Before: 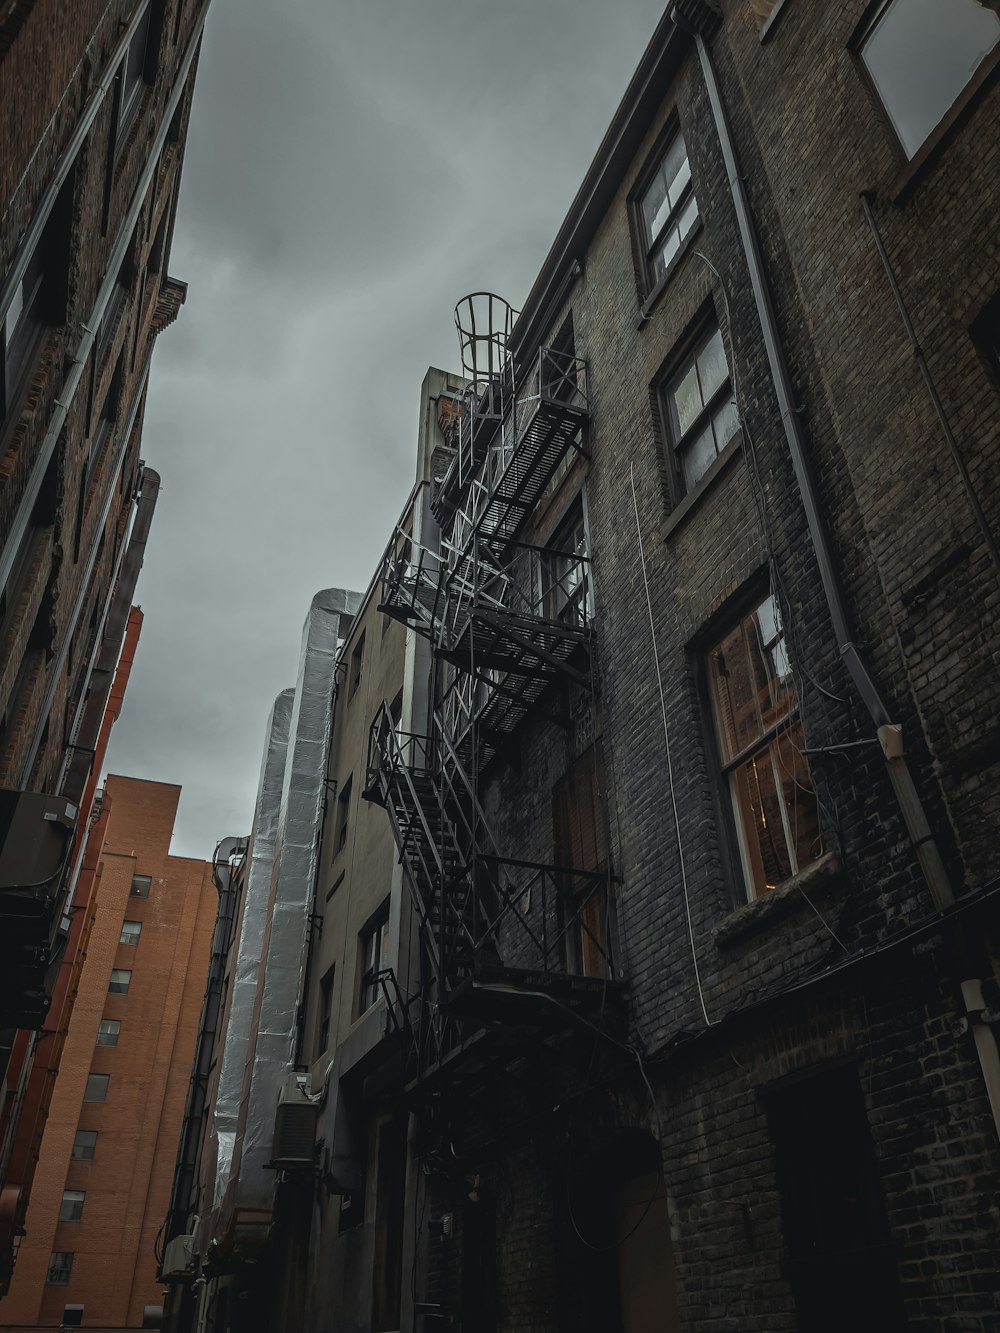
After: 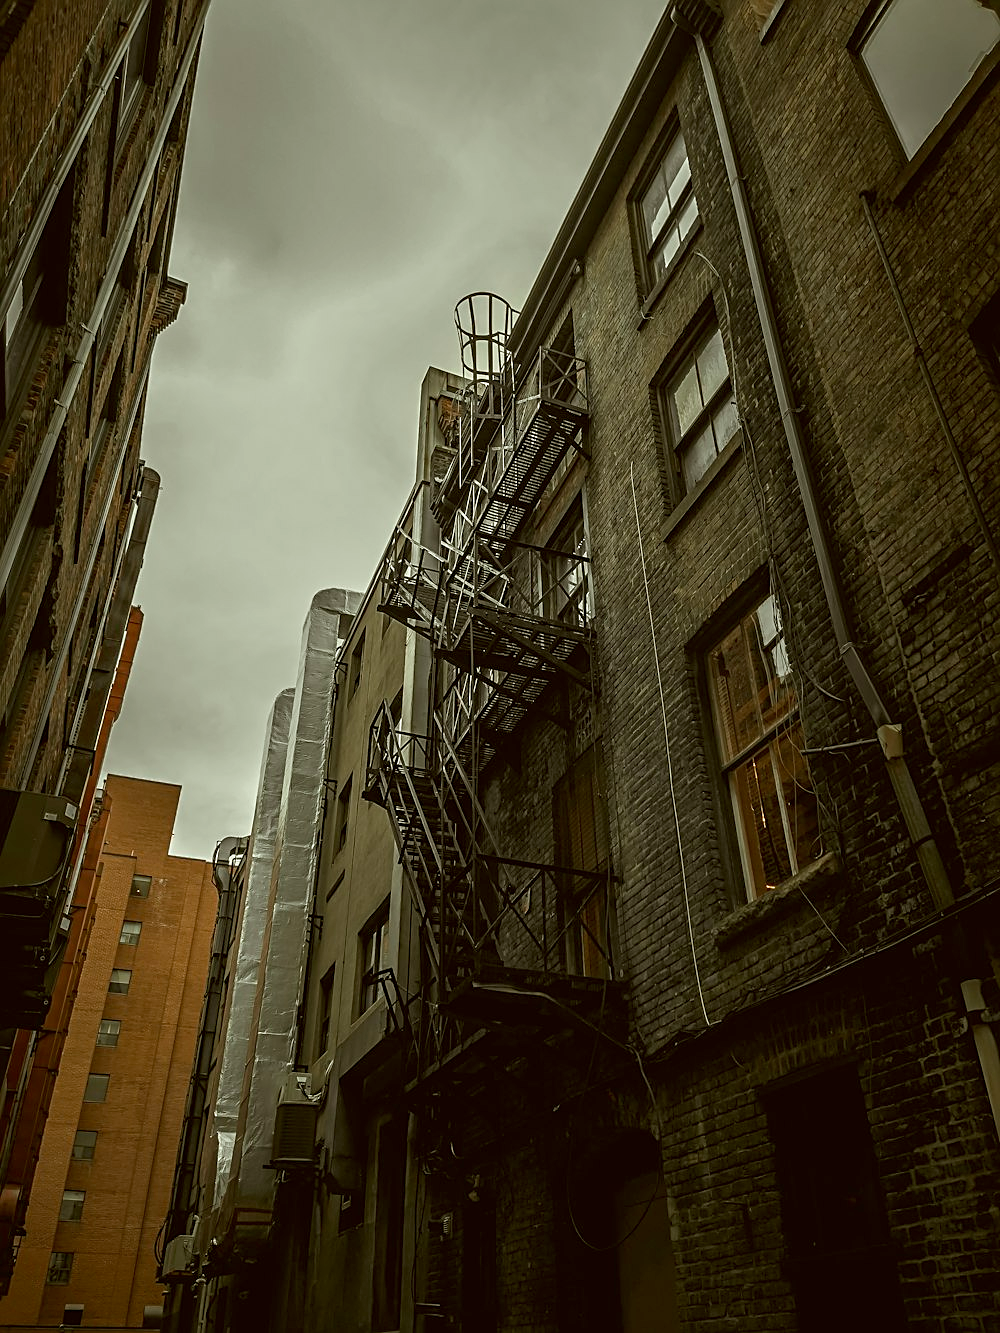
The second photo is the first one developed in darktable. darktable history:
exposure: black level correction 0.004, exposure 0.415 EV, compensate exposure bias true, compensate highlight preservation false
tone equalizer: mask exposure compensation -0.51 EV
color correction: highlights a* -1.36, highlights b* 10.62, shadows a* 0.929, shadows b* 19.93
sharpen: on, module defaults
